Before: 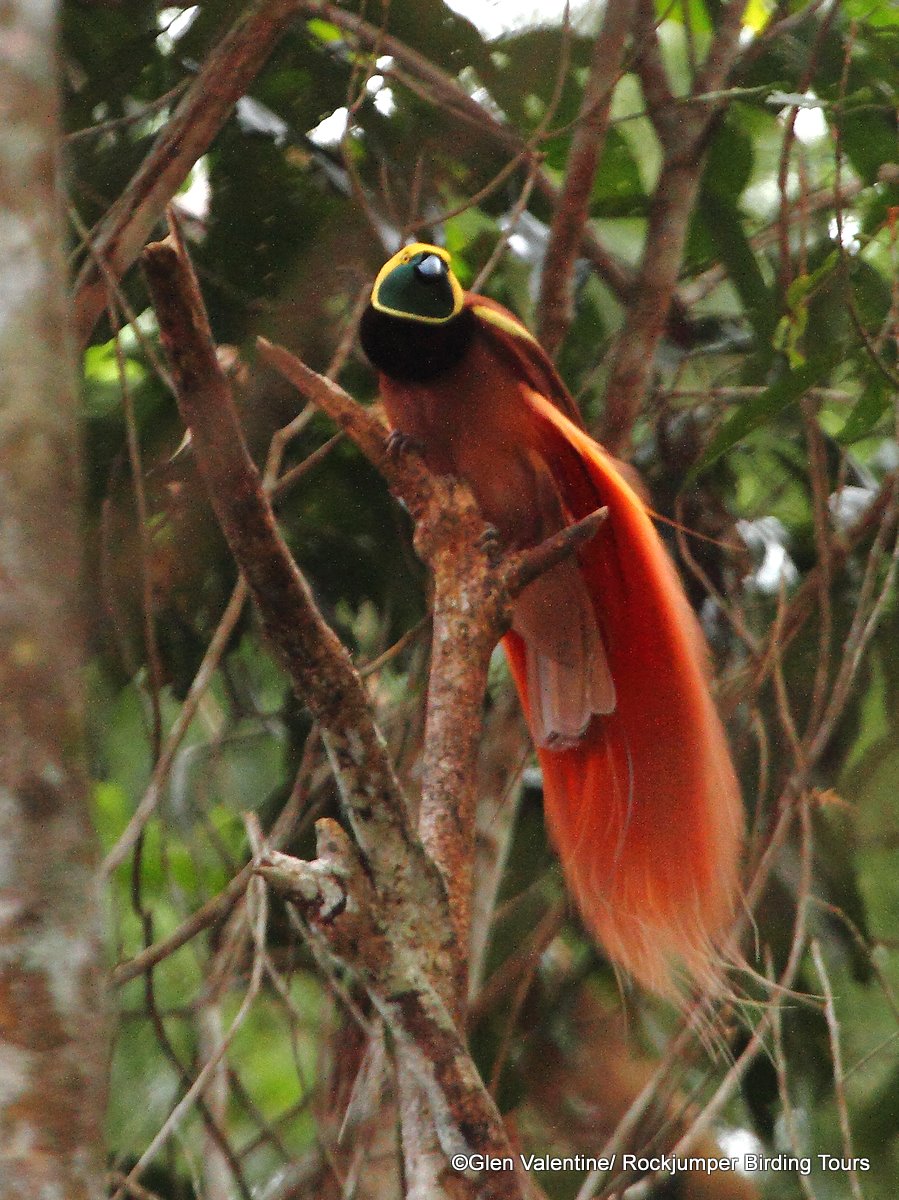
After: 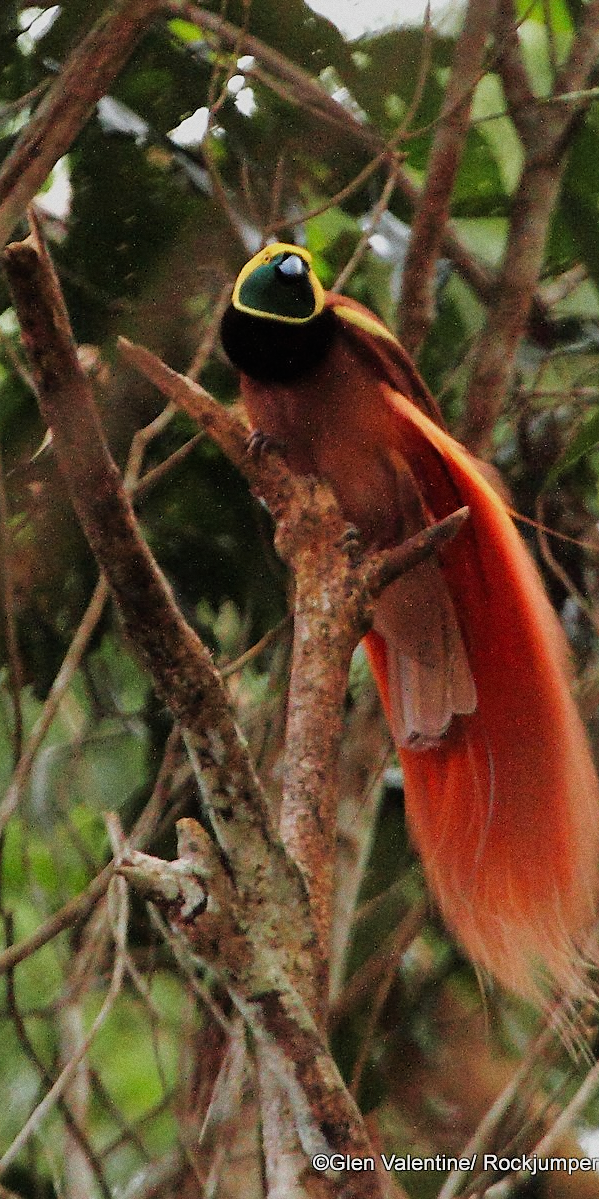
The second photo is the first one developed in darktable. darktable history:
crop and rotate: left 15.546%, right 17.787%
filmic rgb: hardness 4.17
sharpen: radius 1.864, amount 0.398, threshold 1.271
exposure: compensate highlight preservation false
velvia: strength 17%
grain: coarseness 0.09 ISO
